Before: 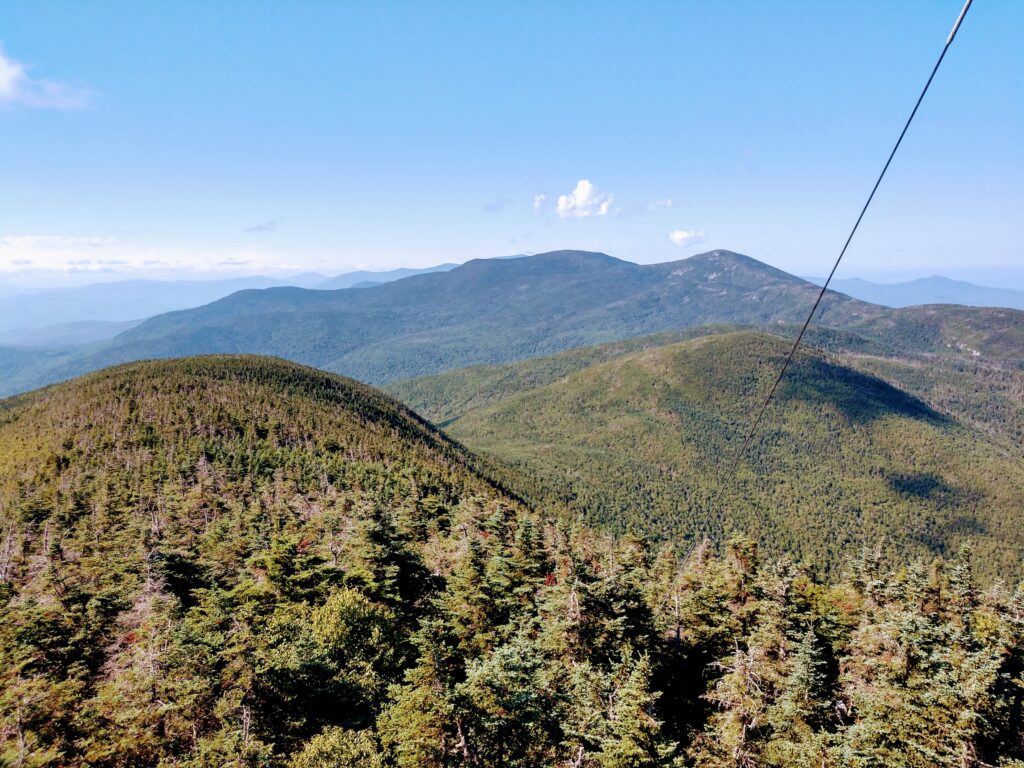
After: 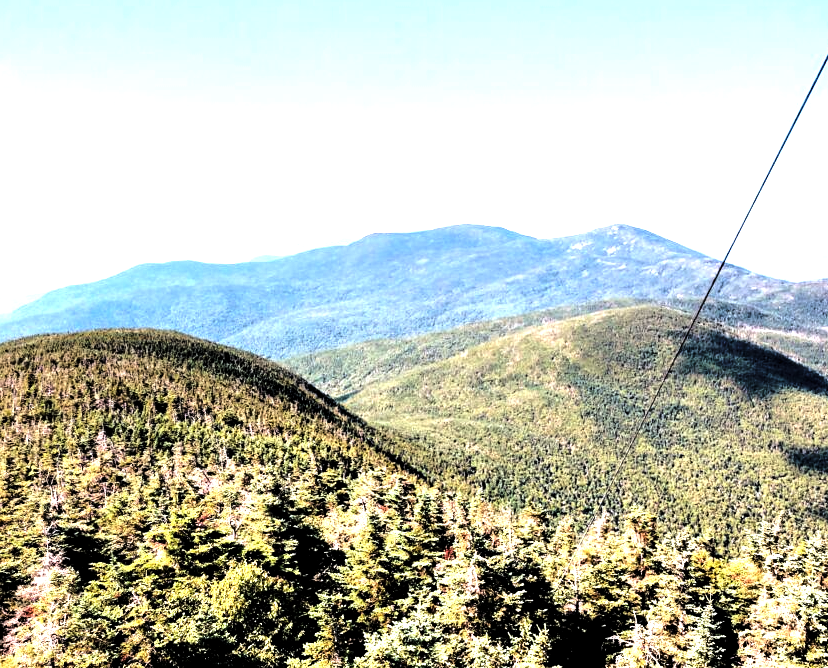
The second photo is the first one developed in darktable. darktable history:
base curve: curves: ch0 [(0, 0) (0.028, 0.03) (0.121, 0.232) (0.46, 0.748) (0.859, 0.968) (1, 1)]
crop: left 9.929%, top 3.475%, right 9.188%, bottom 9.529%
levels: levels [0.044, 0.475, 0.791]
